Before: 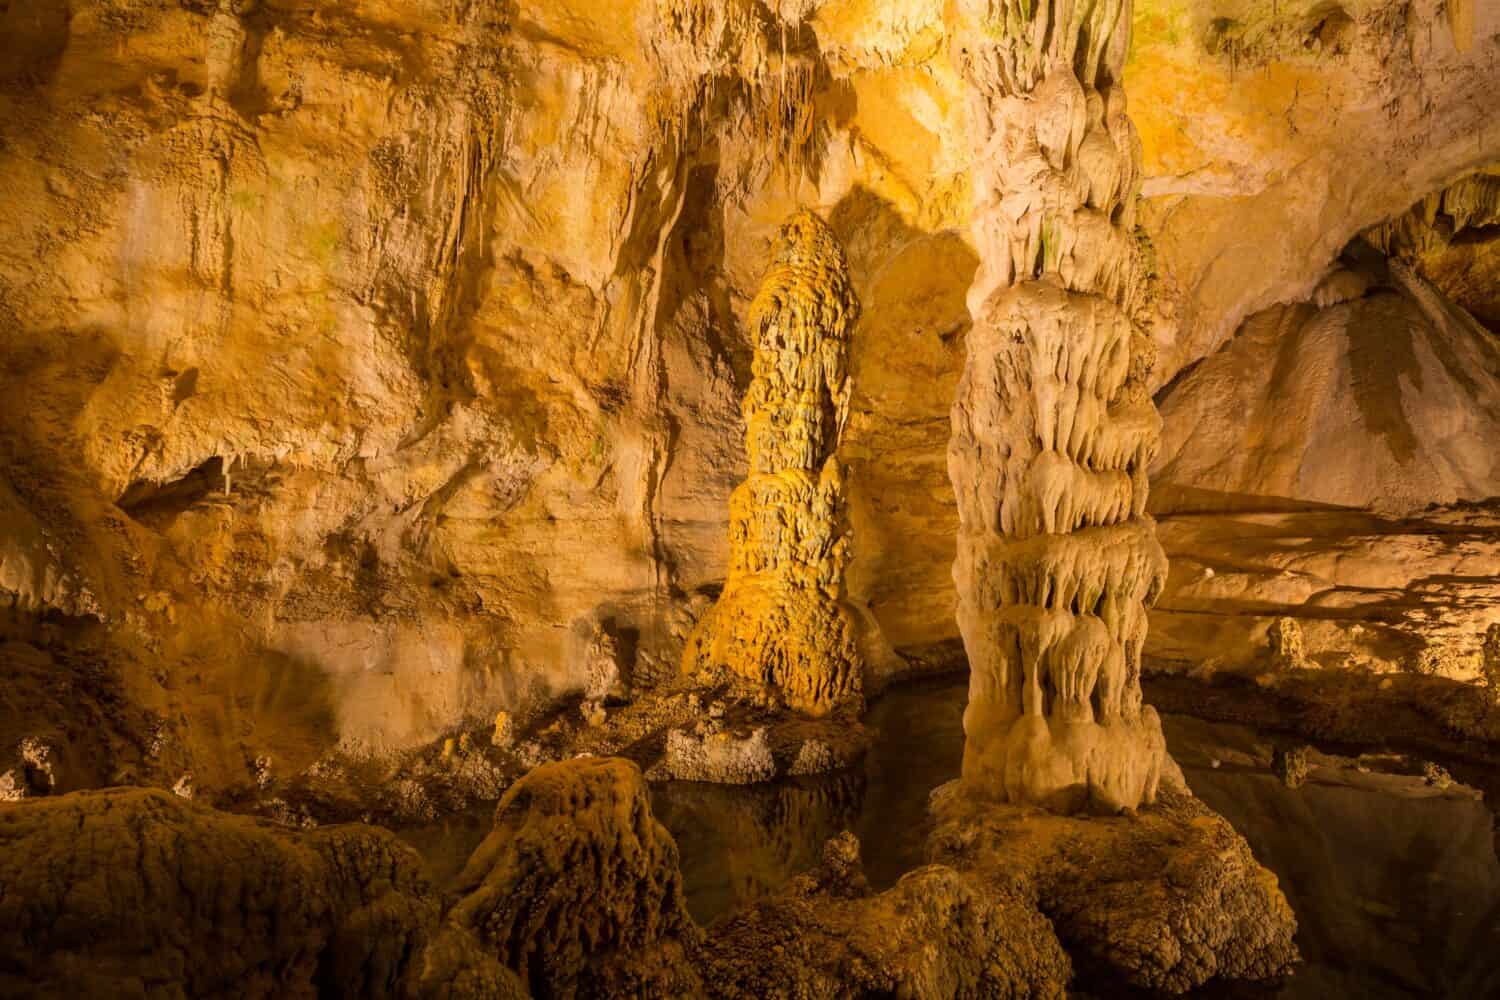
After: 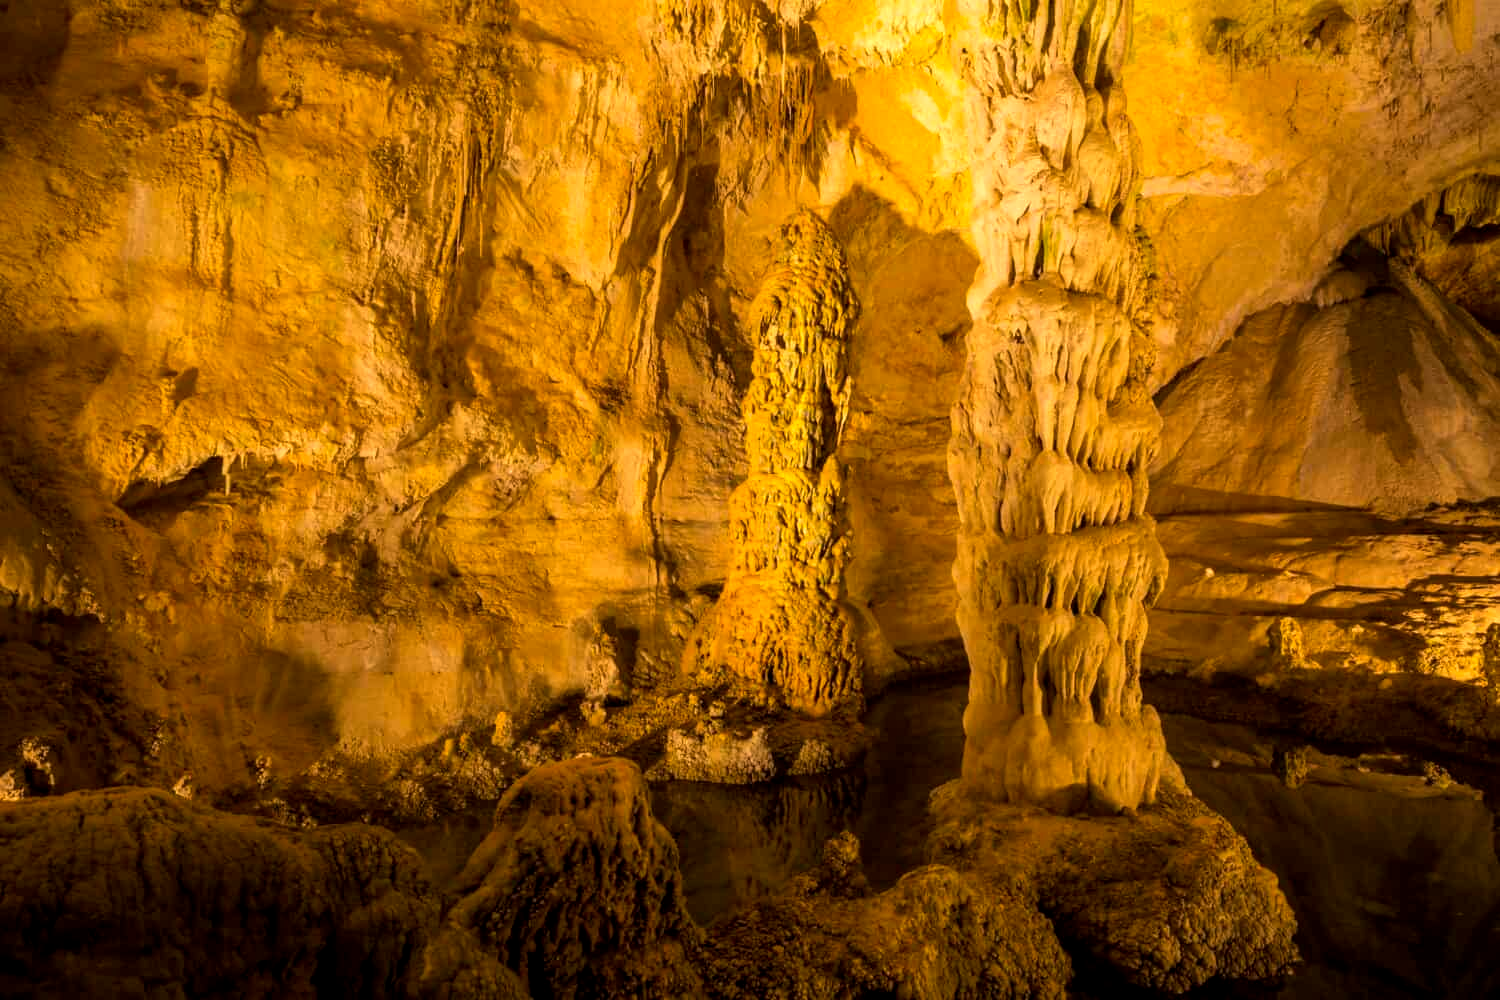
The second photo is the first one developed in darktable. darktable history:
exposure: black level correction 0.004, exposure 0.017 EV, compensate highlight preservation false
tone equalizer: on, module defaults
color balance rgb: shadows lift › chroma 0.726%, shadows lift › hue 113.72°, highlights gain › chroma 7.946%, highlights gain › hue 84.75°, perceptual saturation grading › global saturation 2.403%, global vibrance 25.107%, contrast 10.404%
